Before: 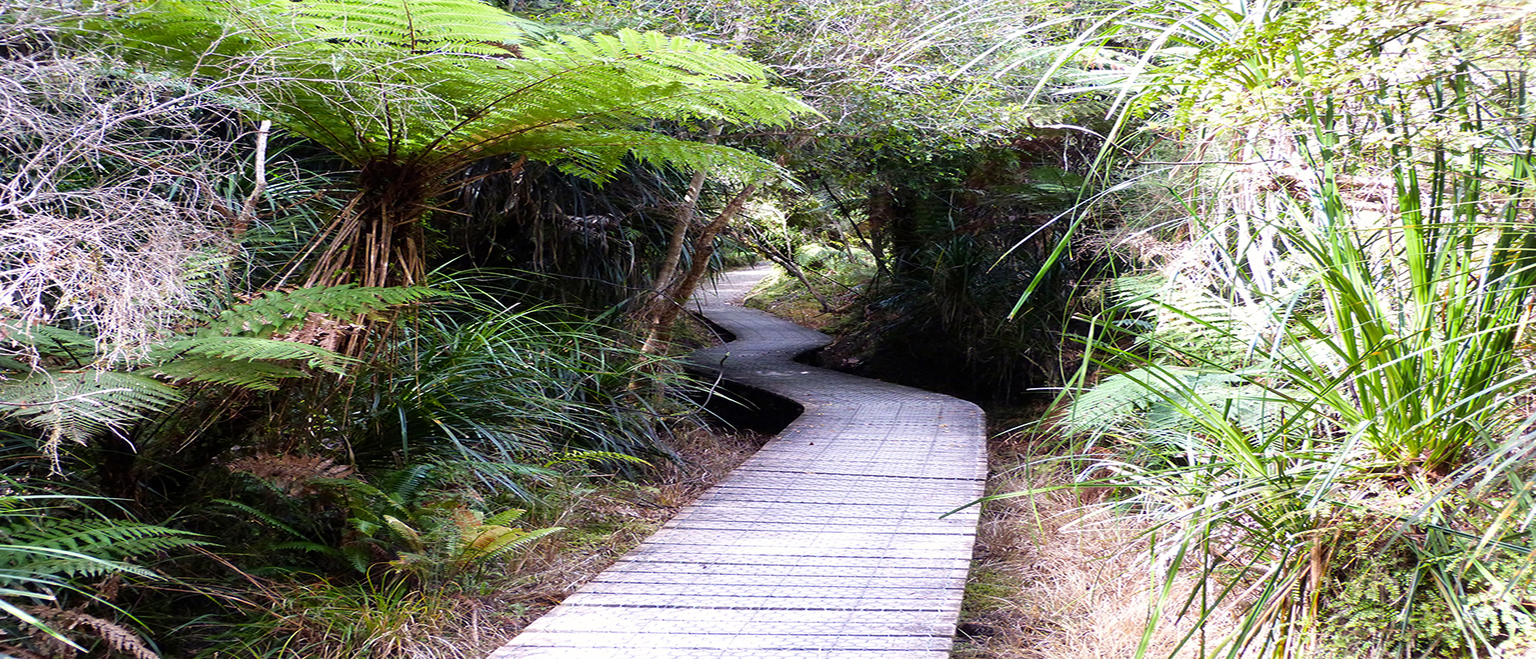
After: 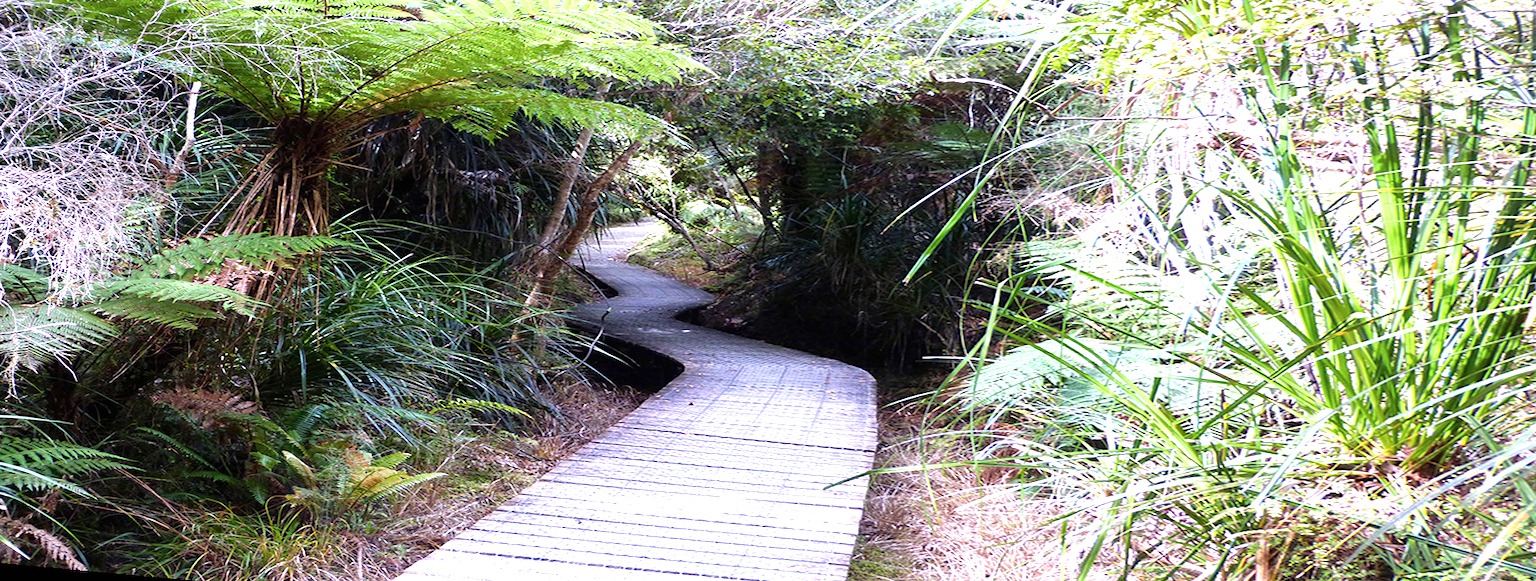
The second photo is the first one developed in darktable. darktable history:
exposure: black level correction 0, exposure 0.5 EV, compensate exposure bias true, compensate highlight preservation false
rotate and perspective: rotation 1.69°, lens shift (vertical) -0.023, lens shift (horizontal) -0.291, crop left 0.025, crop right 0.988, crop top 0.092, crop bottom 0.842
color calibration: illuminant as shot in camera, x 0.358, y 0.373, temperature 4628.91 K
